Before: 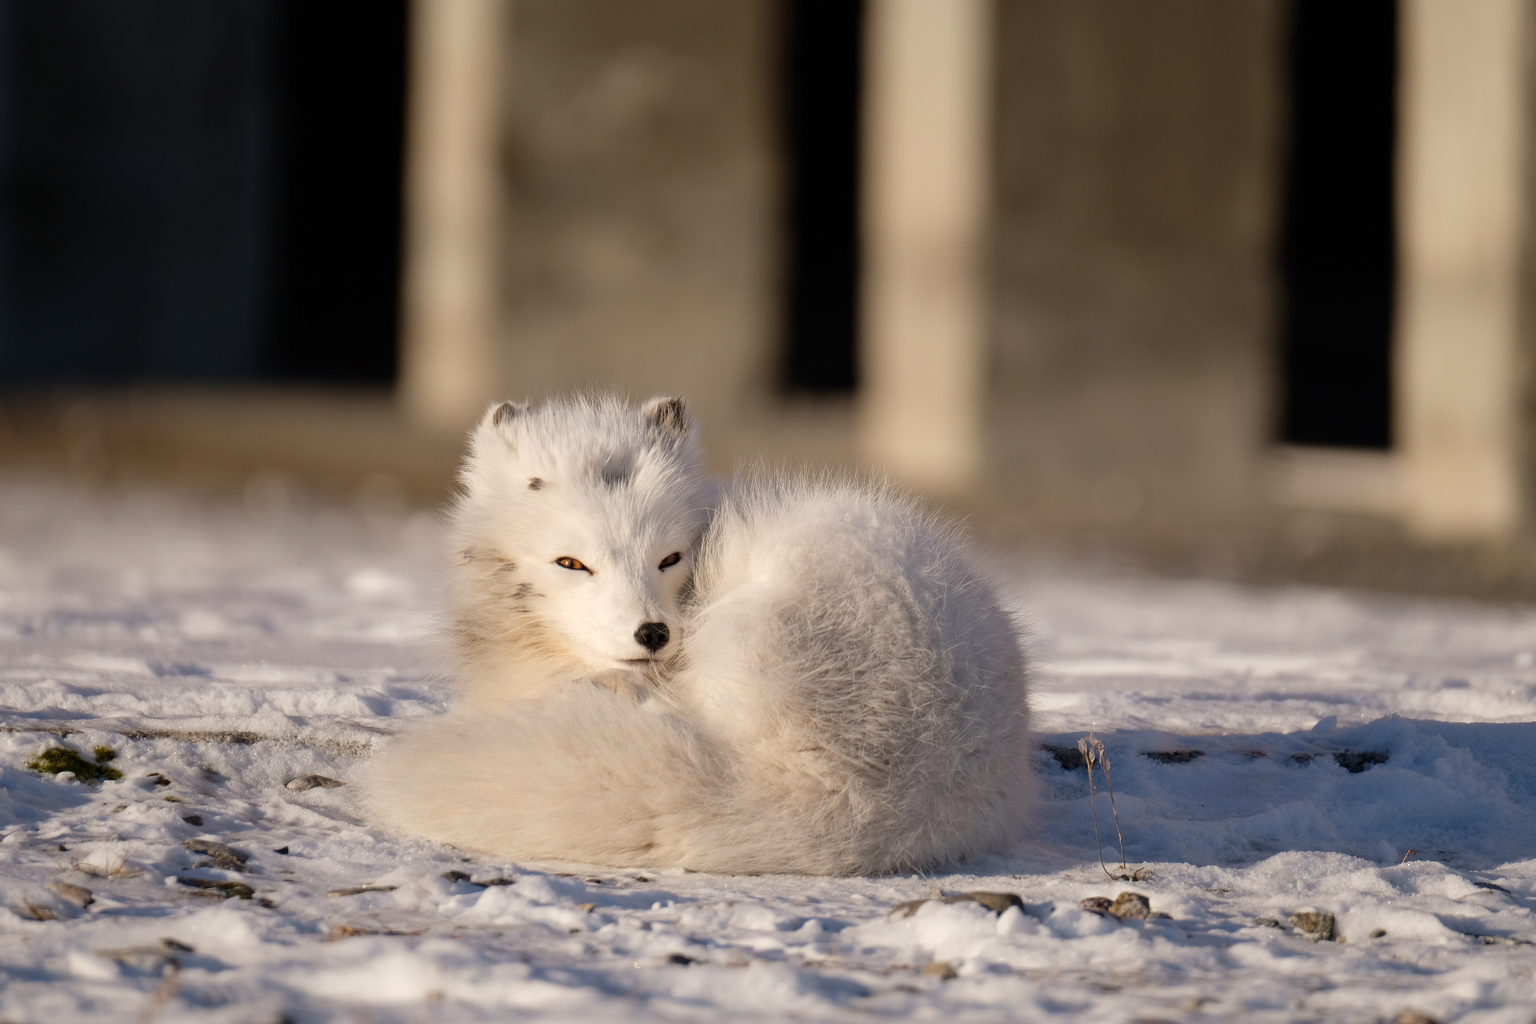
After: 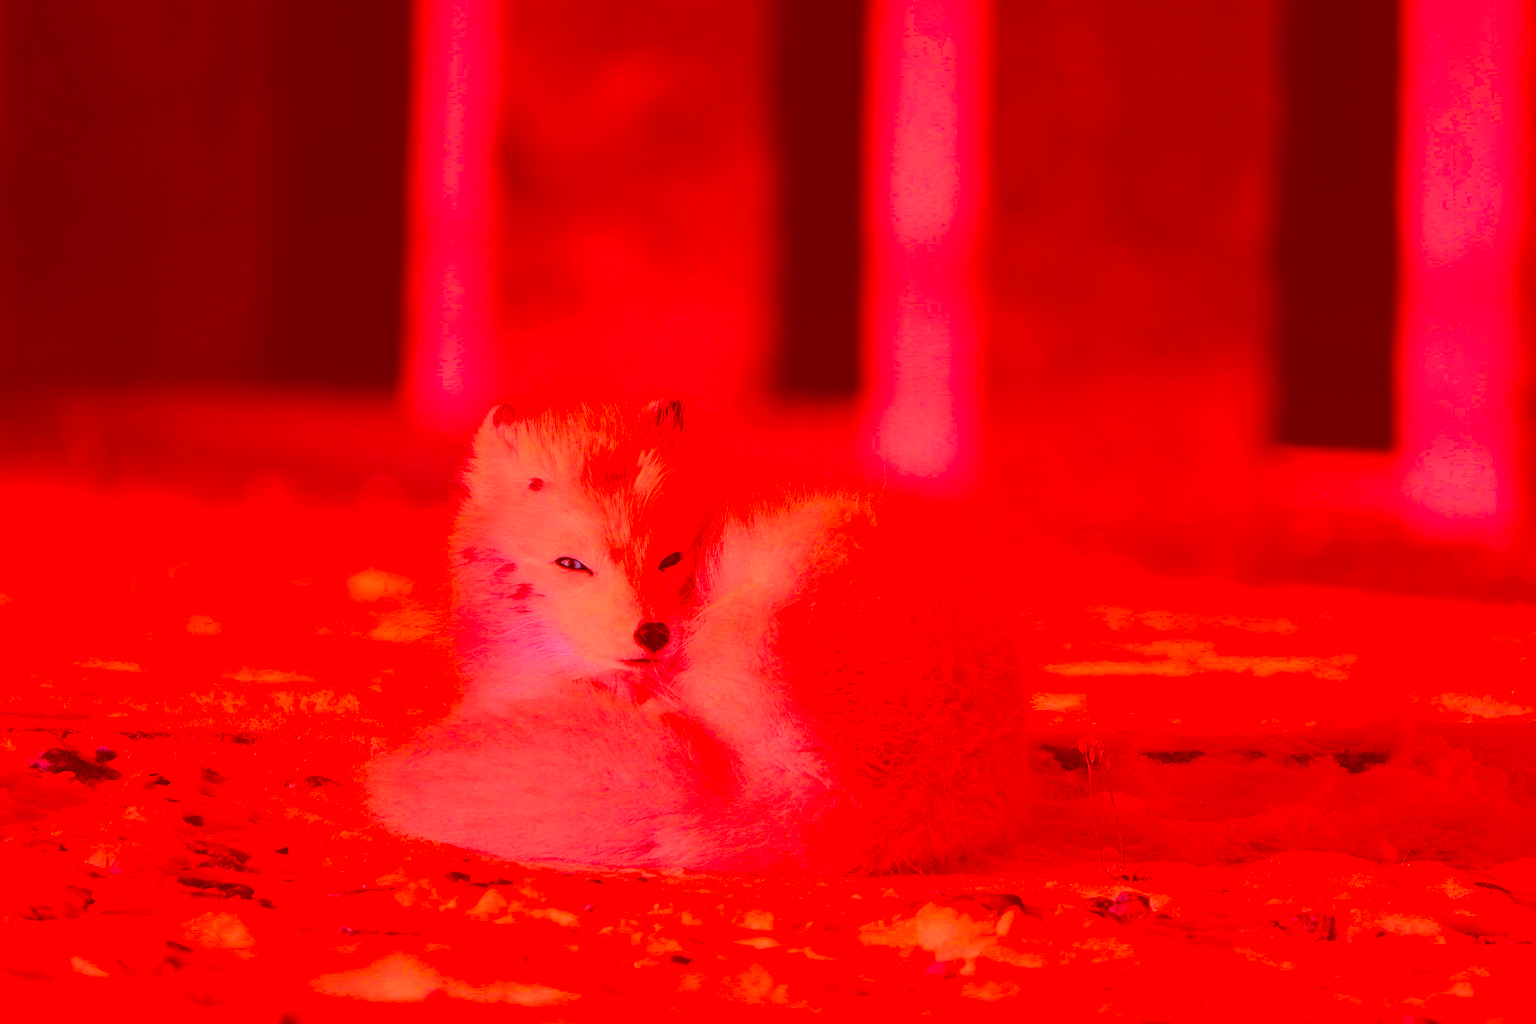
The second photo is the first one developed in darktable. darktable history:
color correction: highlights a* -39.13, highlights b* -39.61, shadows a* -39.99, shadows b* -39.69, saturation -2.97
